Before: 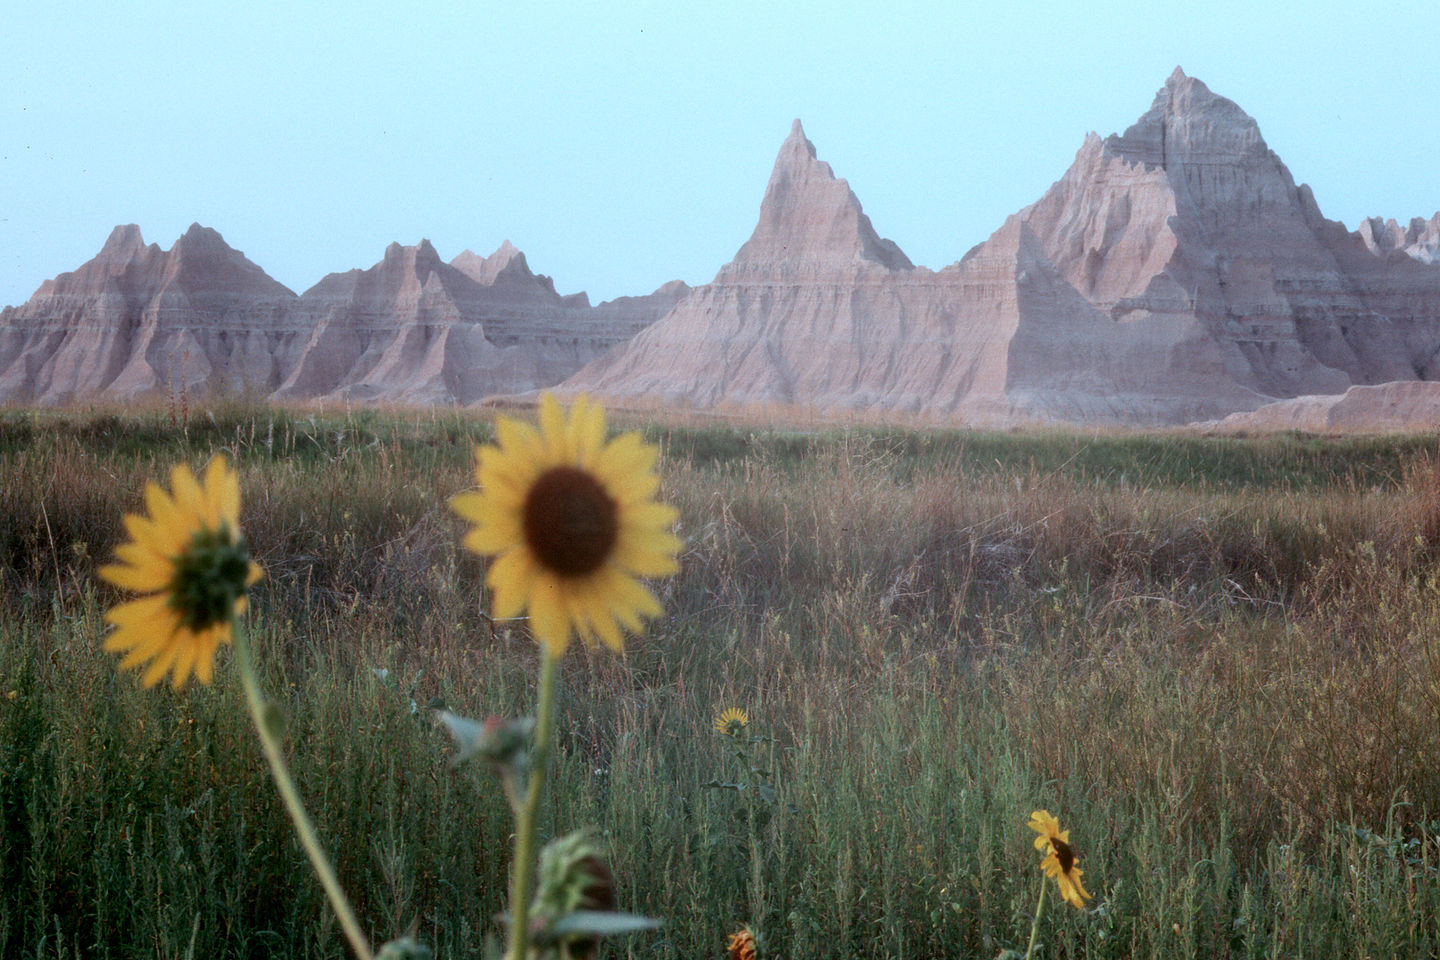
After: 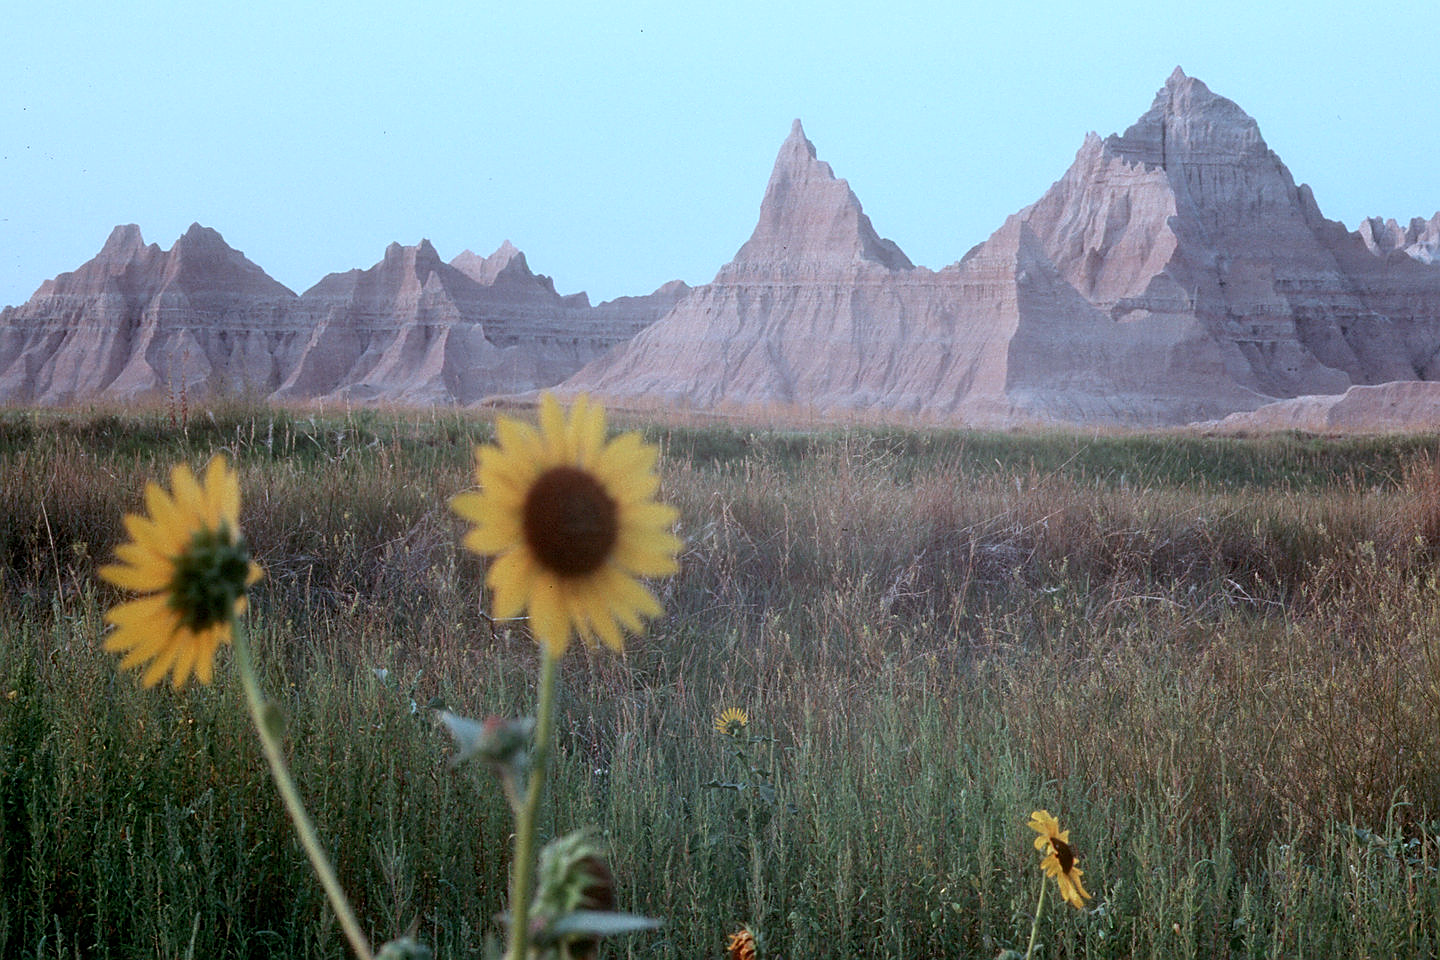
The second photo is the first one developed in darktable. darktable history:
sharpen: on, module defaults
white balance: red 0.984, blue 1.059
tone equalizer: -7 EV 0.18 EV, -6 EV 0.12 EV, -5 EV 0.08 EV, -4 EV 0.04 EV, -2 EV -0.02 EV, -1 EV -0.04 EV, +0 EV -0.06 EV, luminance estimator HSV value / RGB max
